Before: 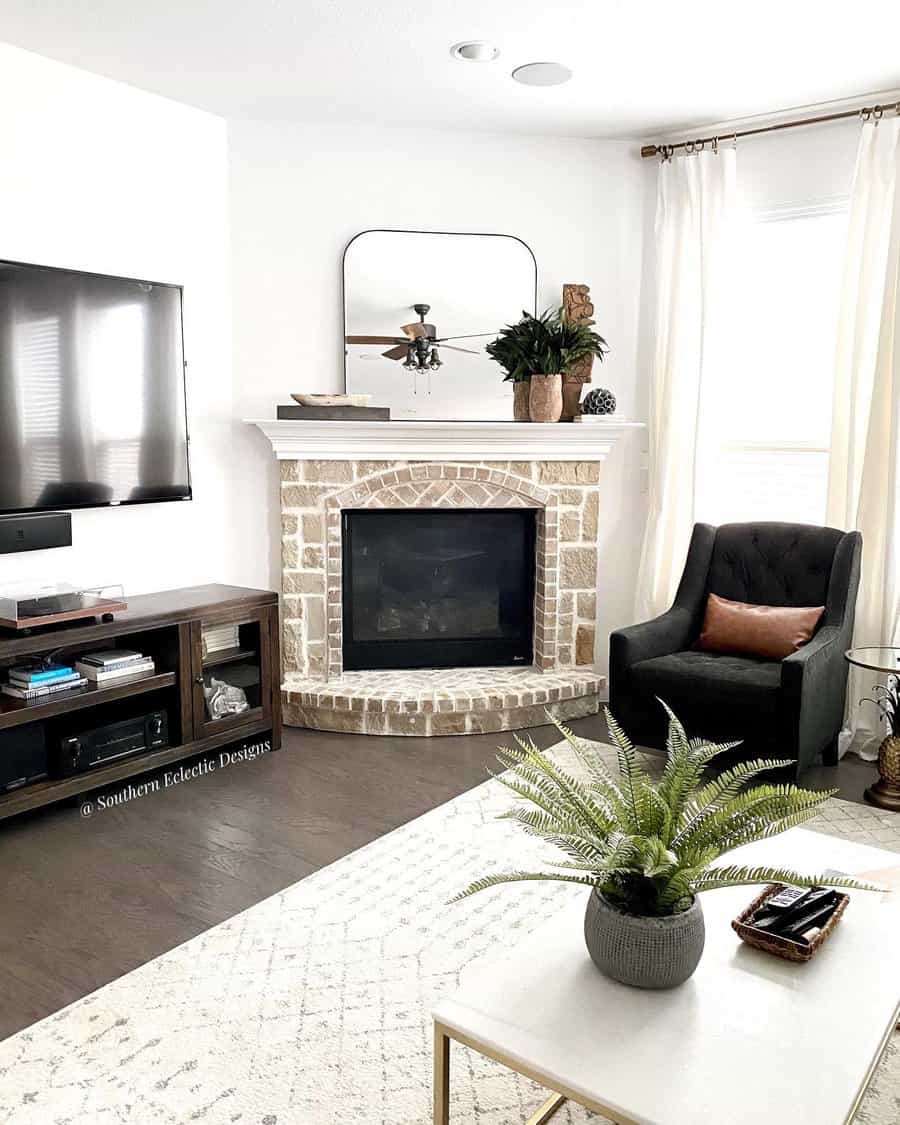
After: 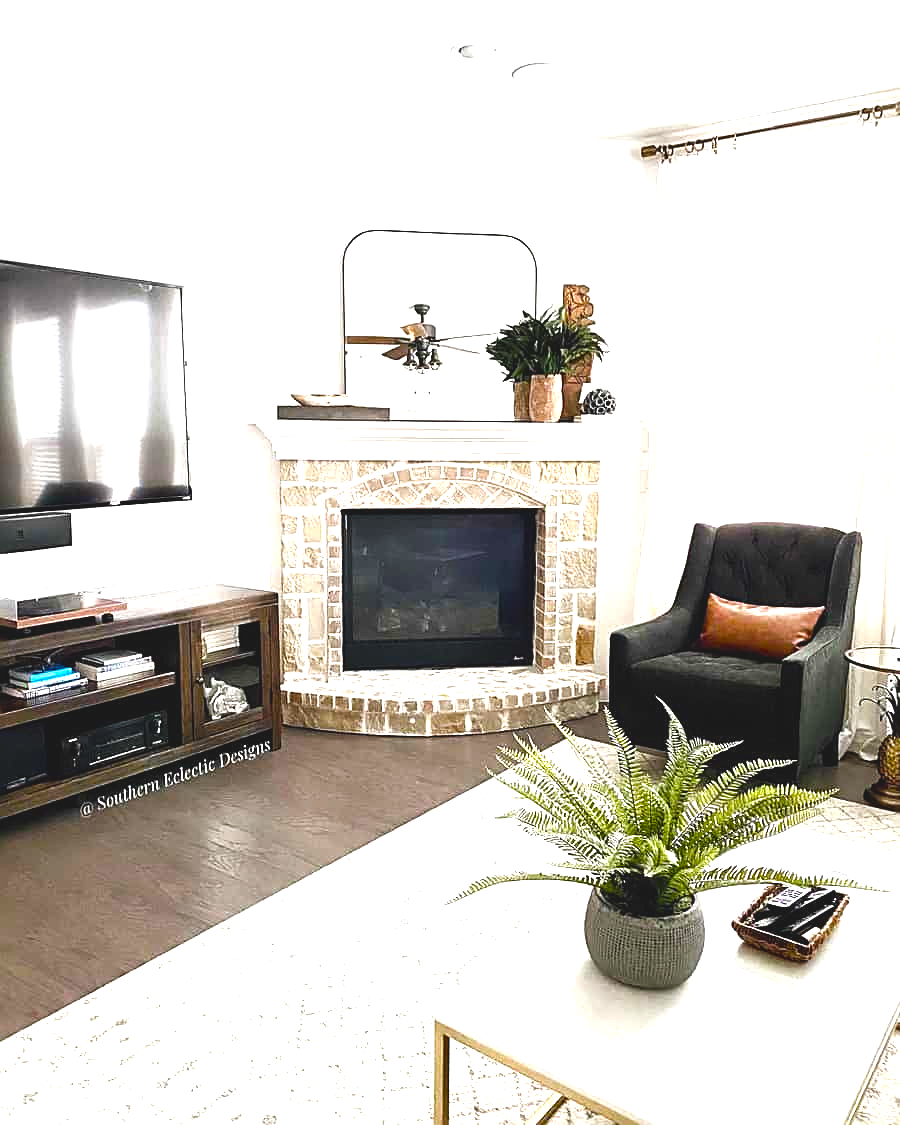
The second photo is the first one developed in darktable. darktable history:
sharpen: on, module defaults
color balance rgb: global offset › luminance 0.741%, perceptual saturation grading › global saturation 0.57%, perceptual saturation grading › highlights -16.684%, perceptual saturation grading › mid-tones 33.45%, perceptual saturation grading › shadows 50.557%, perceptual brilliance grading › global brilliance 25.349%, global vibrance 20%
